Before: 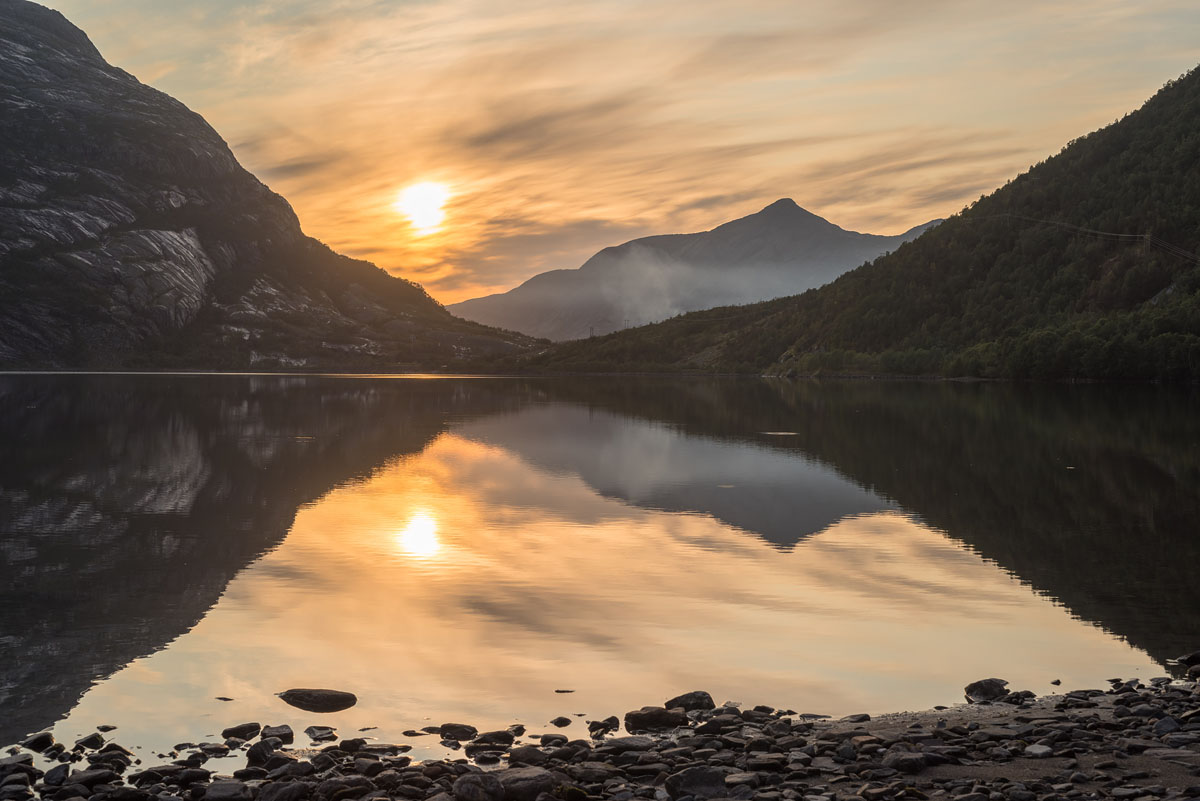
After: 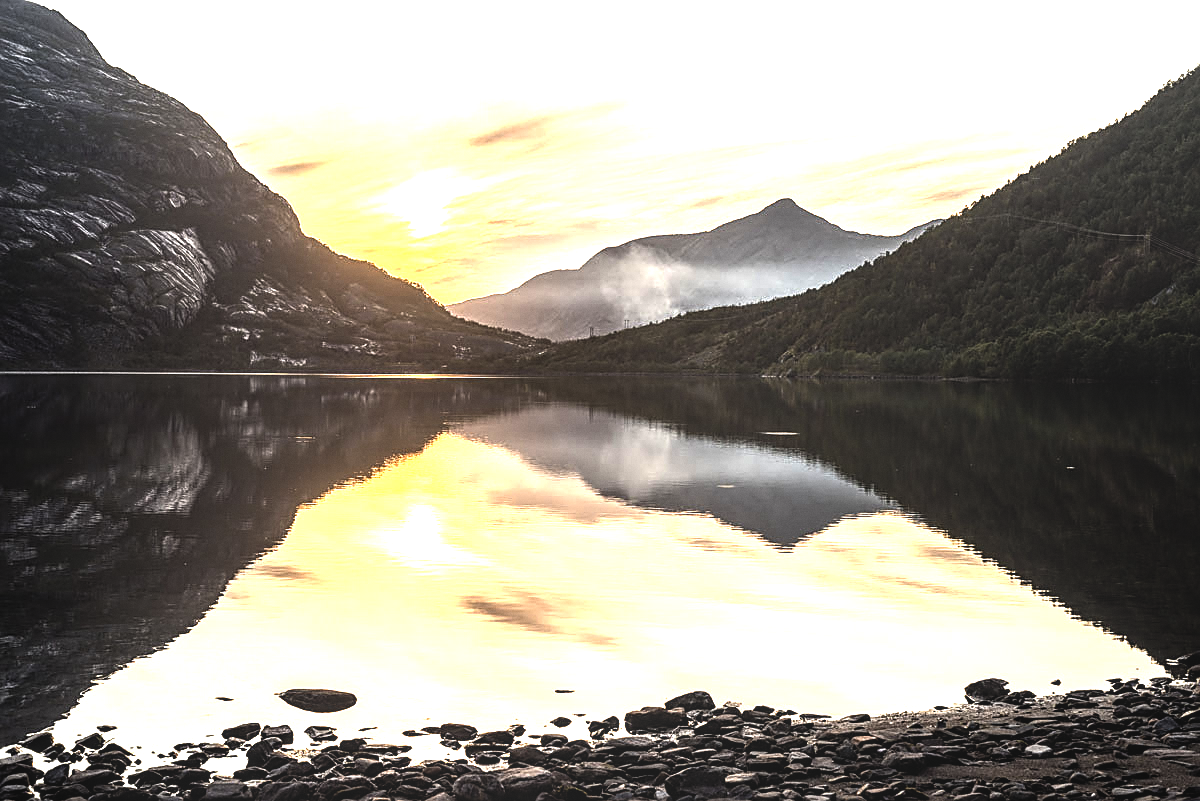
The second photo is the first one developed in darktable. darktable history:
sharpen: on, module defaults
levels: levels [0.012, 0.367, 0.697]
local contrast: on, module defaults
exposure: exposure -0.072 EV, compensate highlight preservation false
grain: coarseness 0.09 ISO, strength 10%
tone equalizer: -8 EV -1.08 EV, -7 EV -1.01 EV, -6 EV -0.867 EV, -5 EV -0.578 EV, -3 EV 0.578 EV, -2 EV 0.867 EV, -1 EV 1.01 EV, +0 EV 1.08 EV, edges refinement/feathering 500, mask exposure compensation -1.57 EV, preserve details no
